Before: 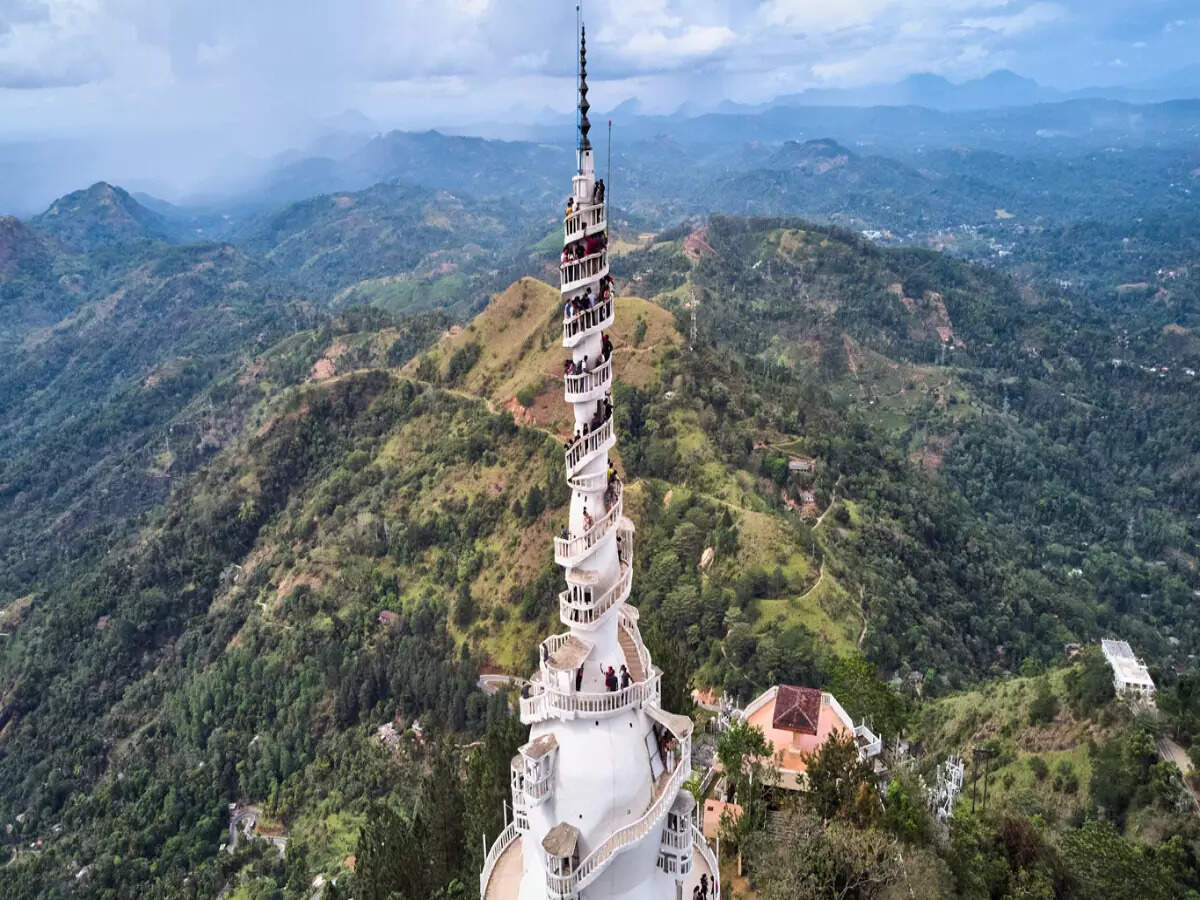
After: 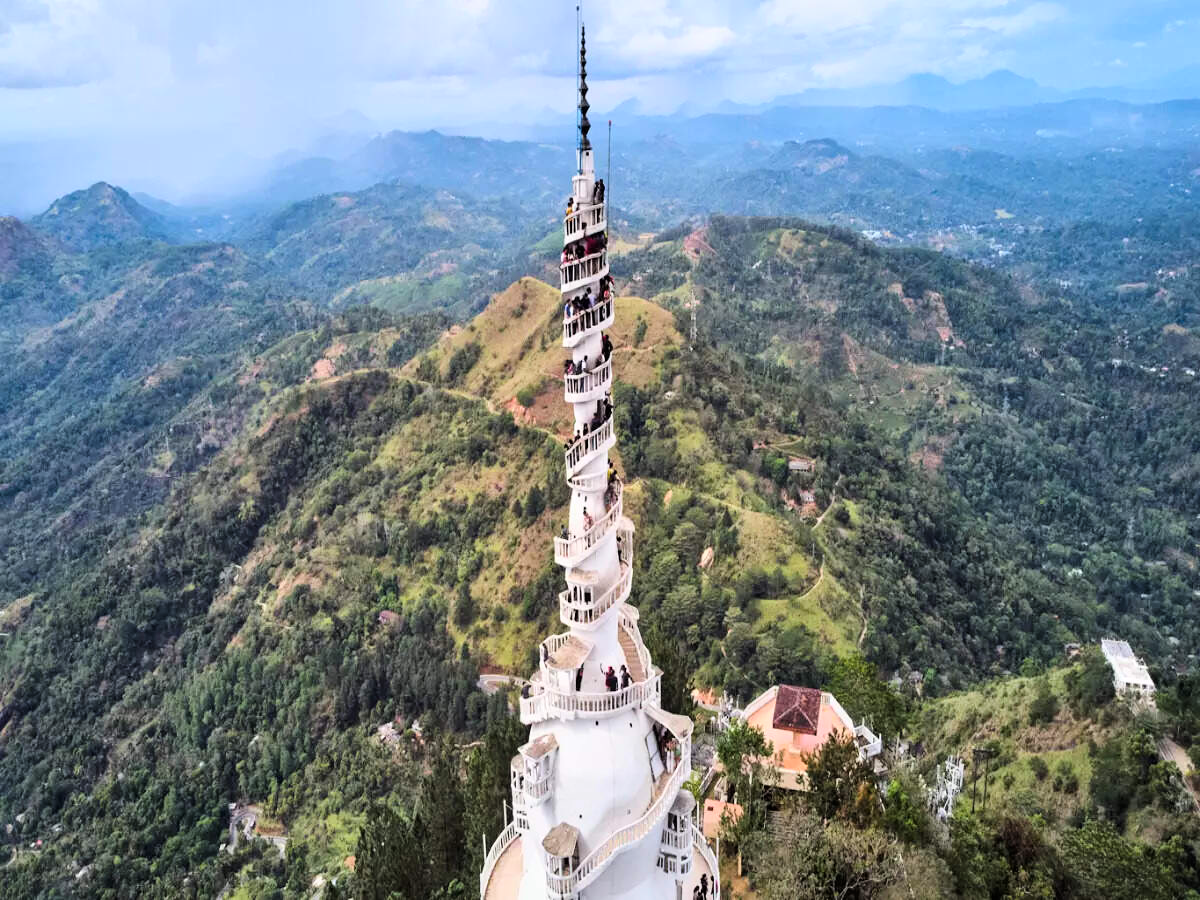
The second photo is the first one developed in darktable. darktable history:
tone equalizer: on, module defaults
tone curve: curves: ch0 [(0, 0) (0.004, 0.001) (0.133, 0.112) (0.325, 0.362) (0.832, 0.893) (1, 1)], color space Lab, linked channels, preserve colors none
